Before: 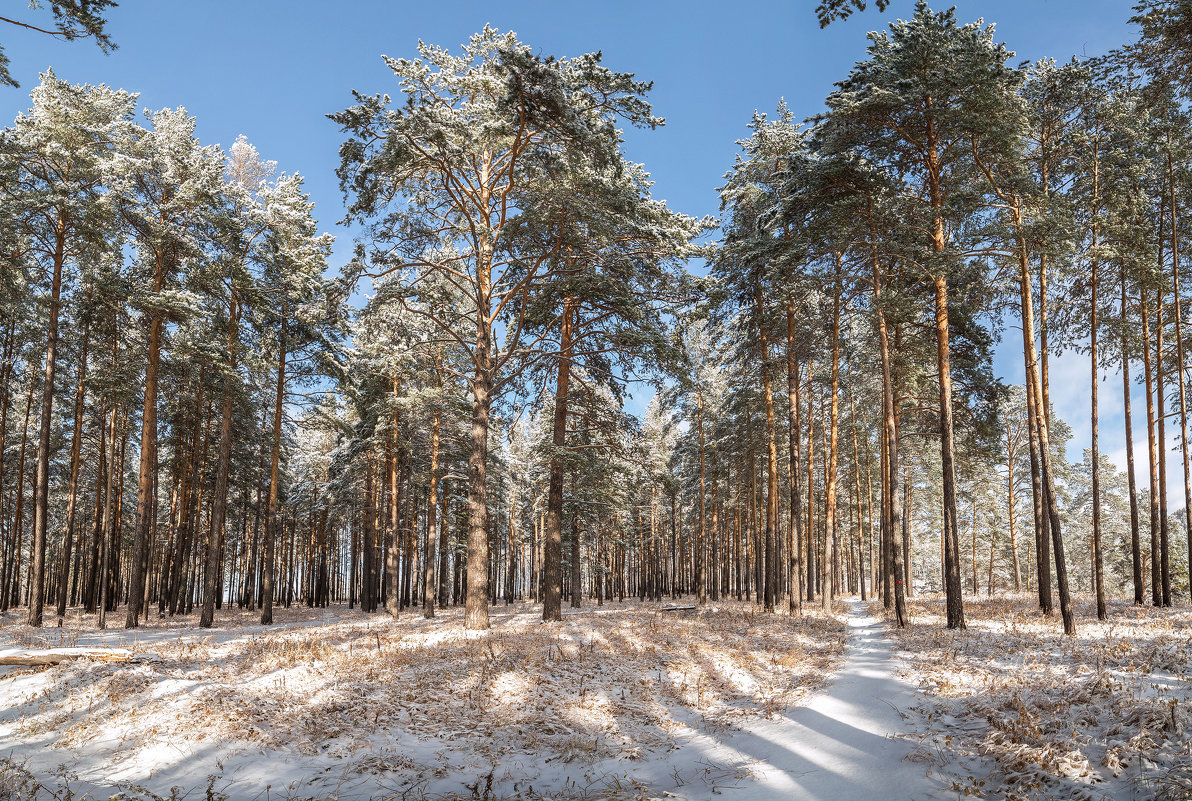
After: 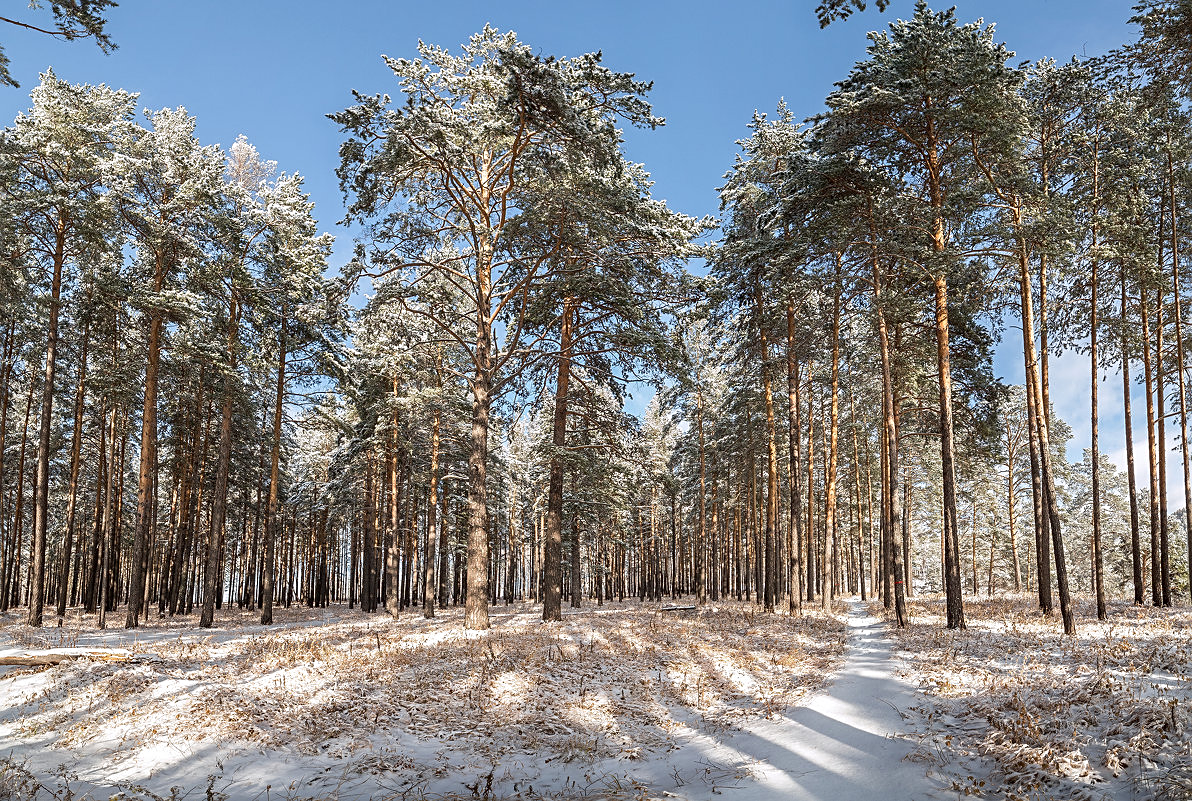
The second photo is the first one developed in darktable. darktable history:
sharpen: on, module defaults
local contrast: mode bilateral grid, contrast 15, coarseness 36, detail 105%, midtone range 0.2
